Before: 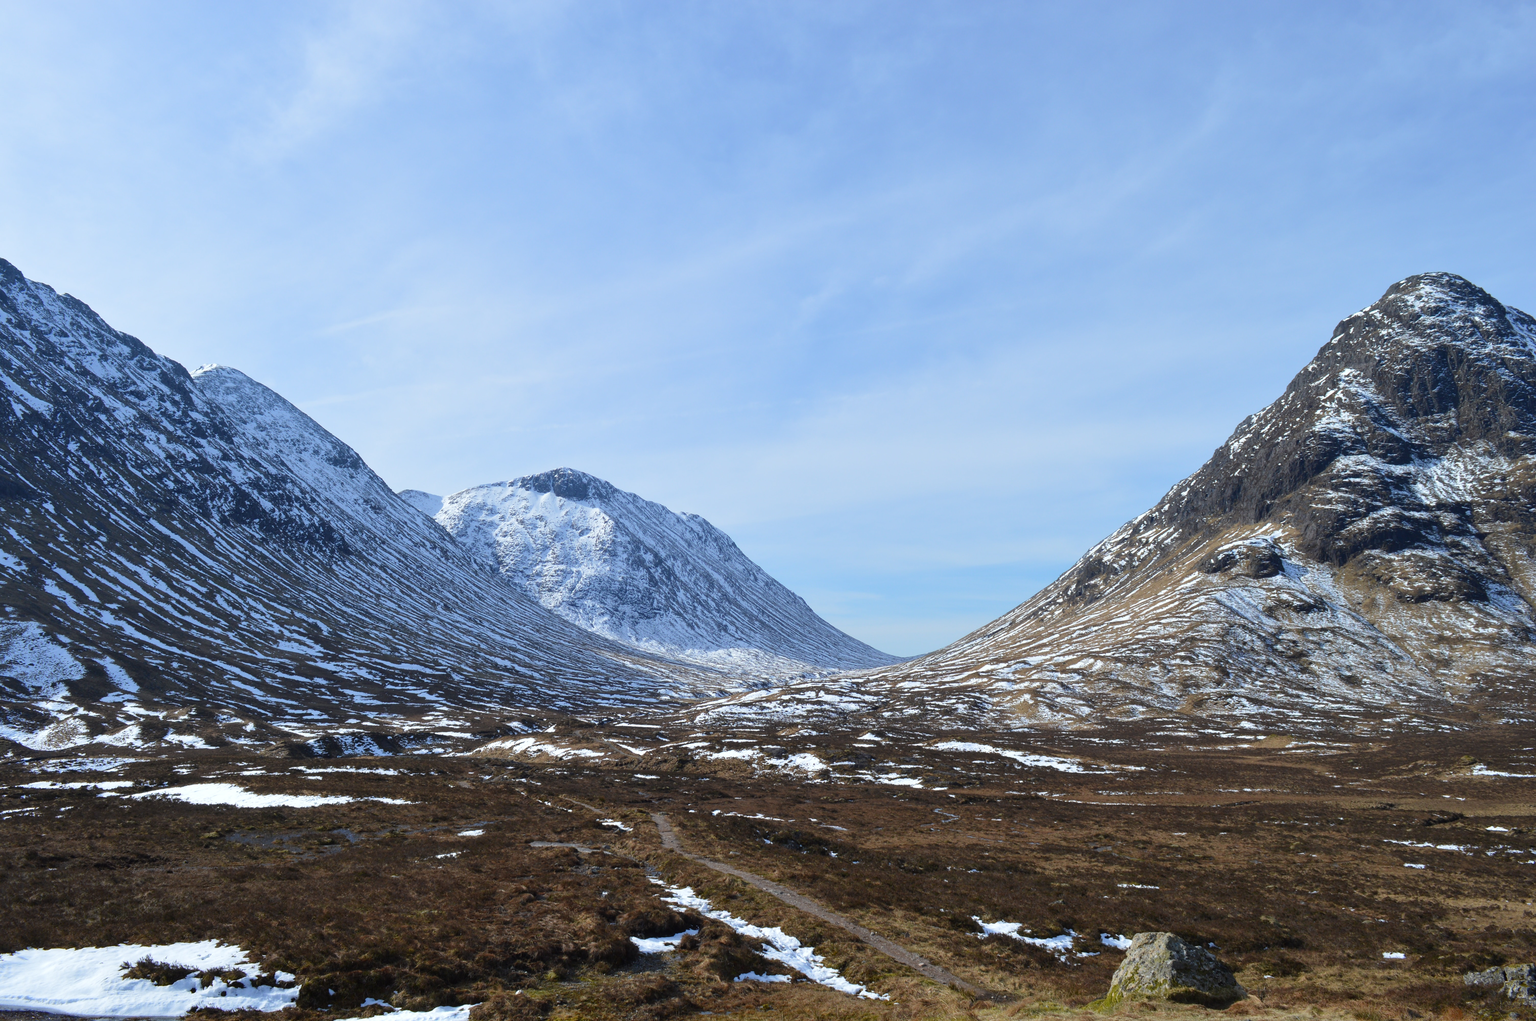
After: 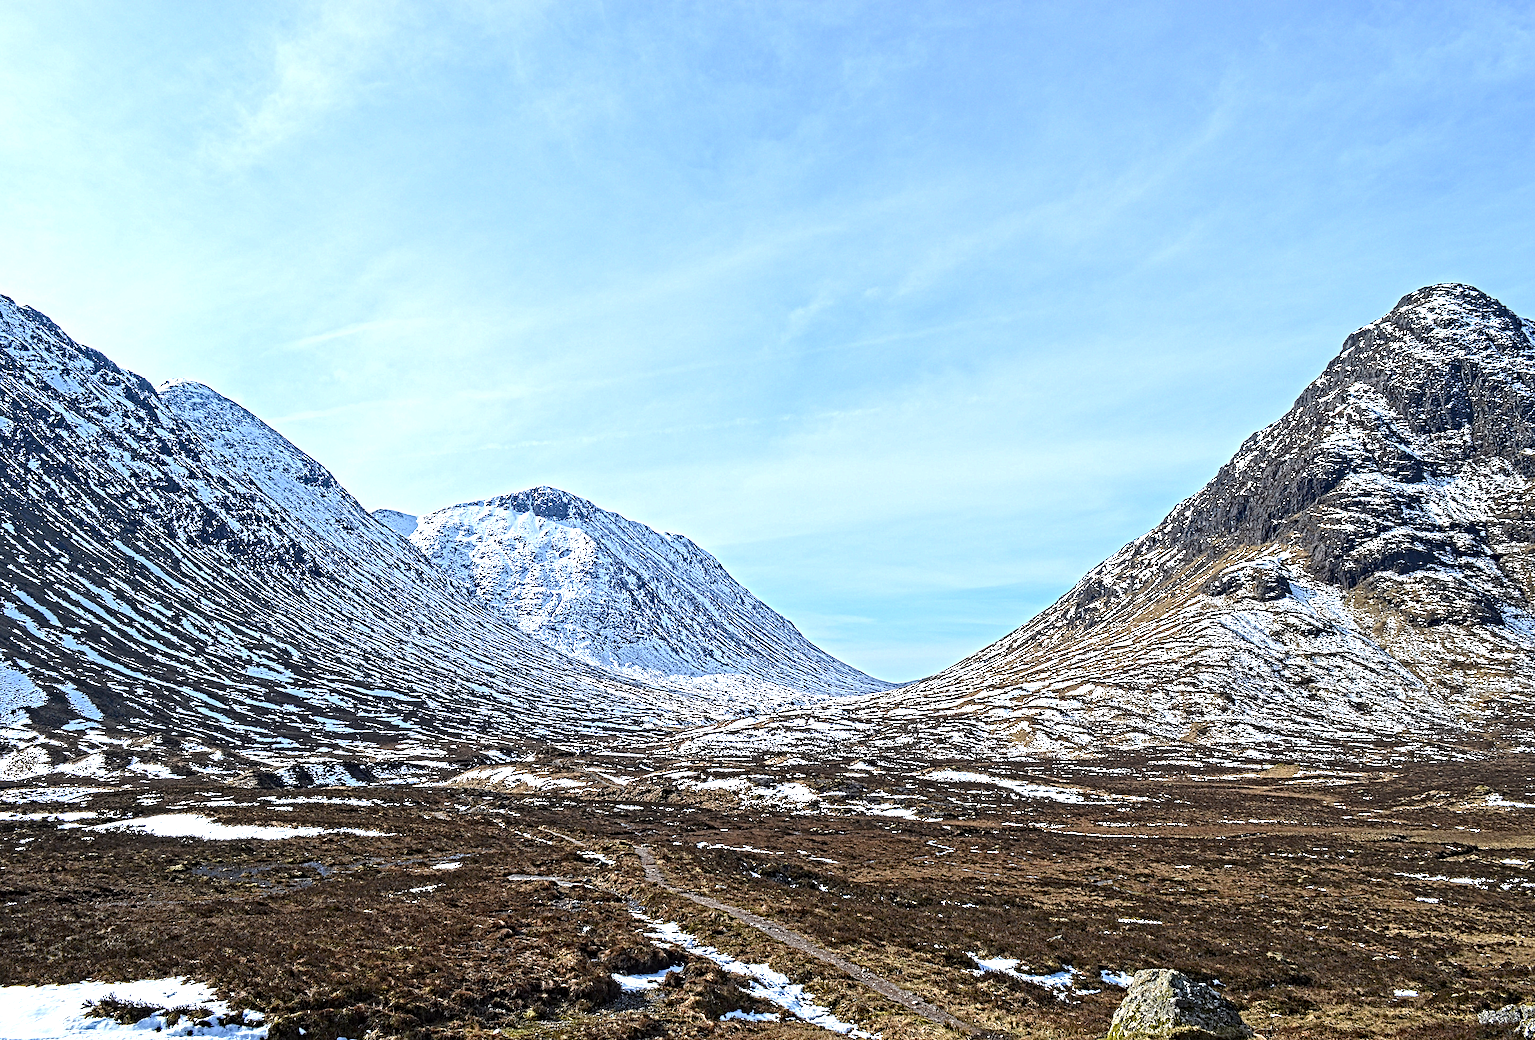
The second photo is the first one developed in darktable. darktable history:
contrast equalizer: y [[0.406, 0.494, 0.589, 0.753, 0.877, 0.999], [0.5 ×6], [0.5 ×6], [0 ×6], [0 ×6]]
haze removal: compatibility mode true, adaptive false
color correction: highlights b* 0.067
crop and rotate: left 2.69%, right 1.04%, bottom 1.91%
sharpen: radius 1.004, threshold 1.091
exposure: exposure 0.6 EV, compensate highlight preservation false
